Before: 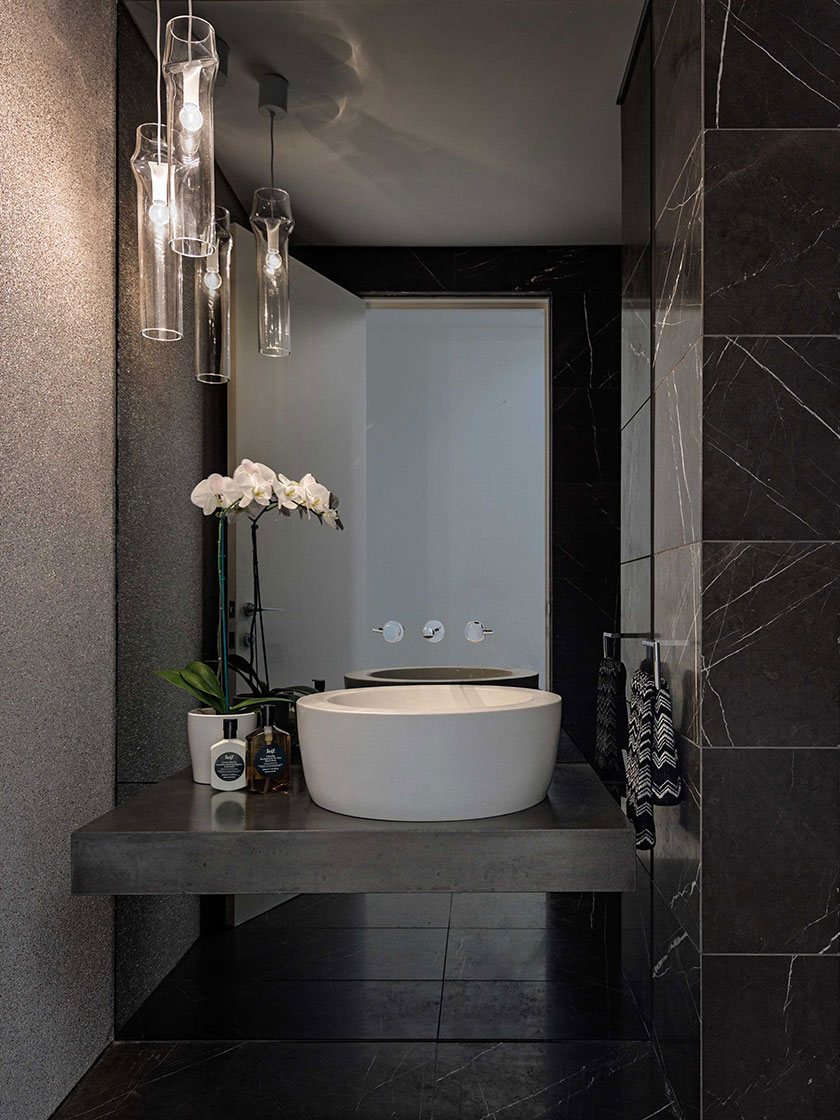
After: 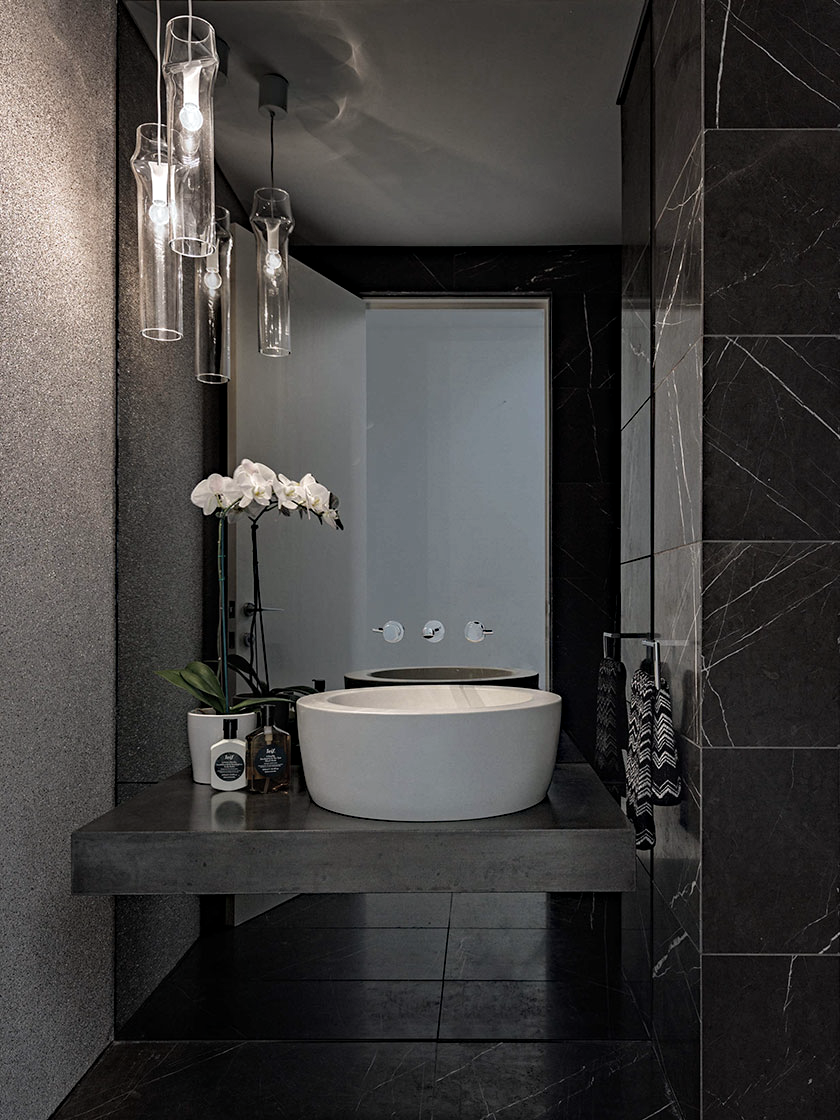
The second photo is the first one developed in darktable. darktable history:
color correction: highlights b* -0.005, saturation 0.602
haze removal: strength 0.237, distance 0.248, compatibility mode true, adaptive false
